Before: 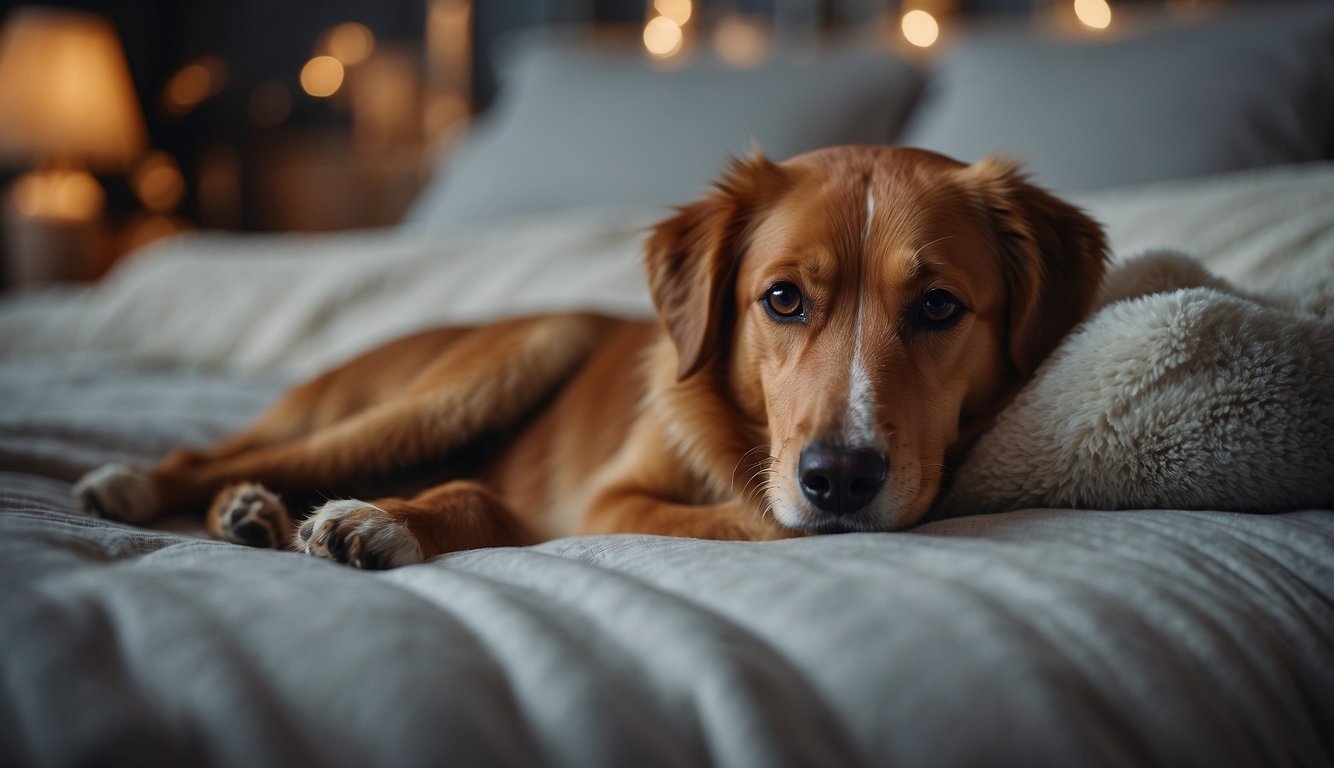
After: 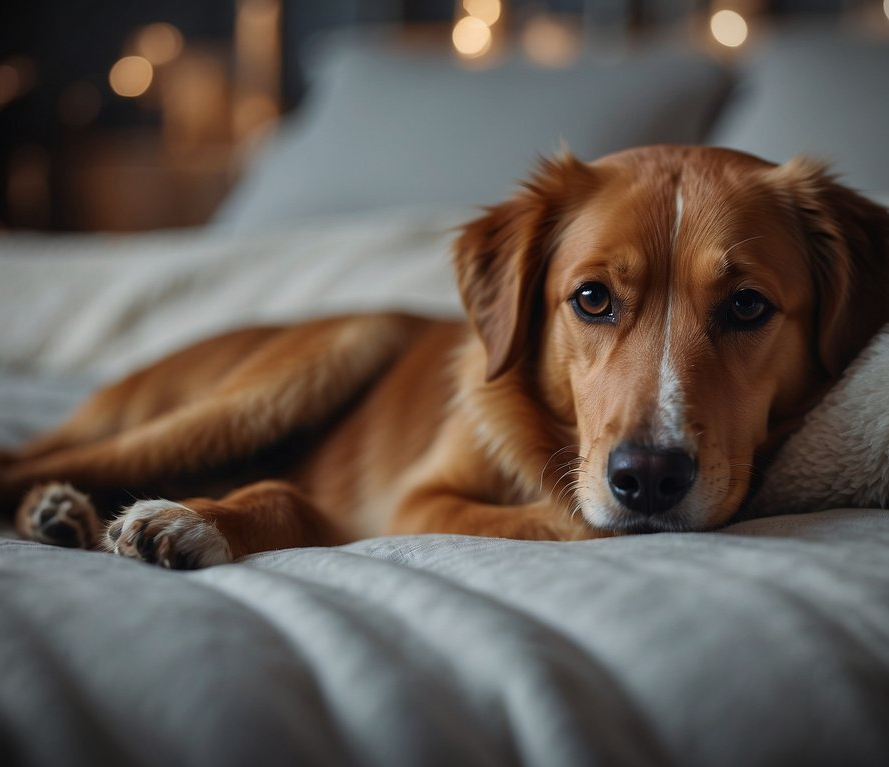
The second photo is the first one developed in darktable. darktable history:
vignetting: on, module defaults
crop and rotate: left 14.385%, right 18.948%
